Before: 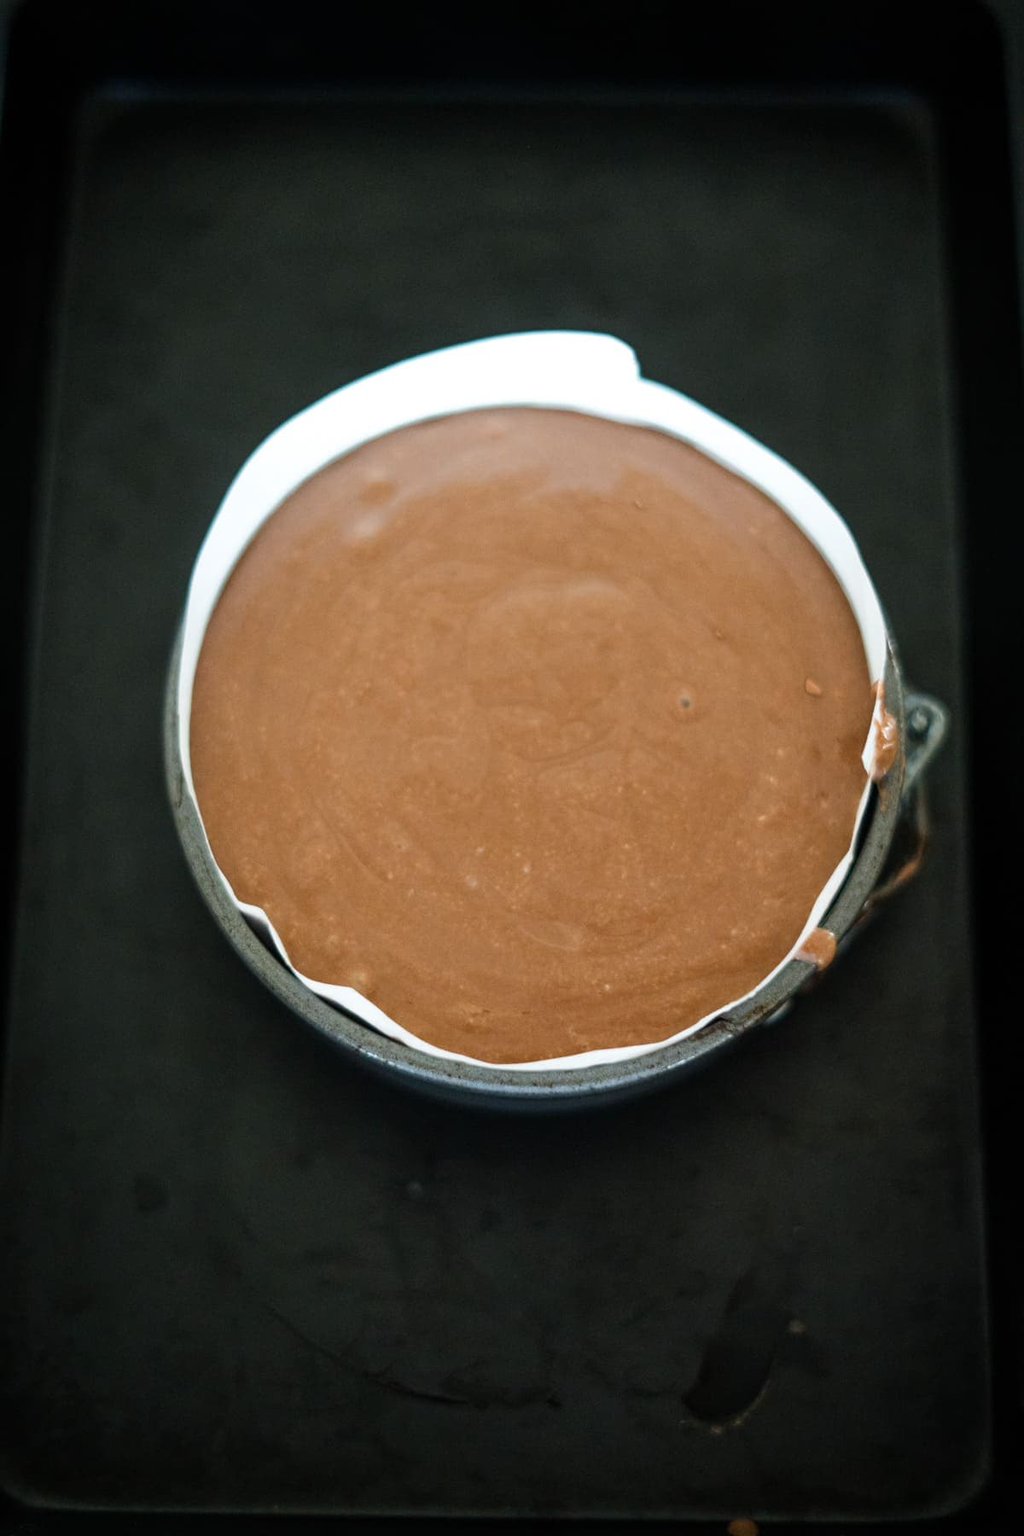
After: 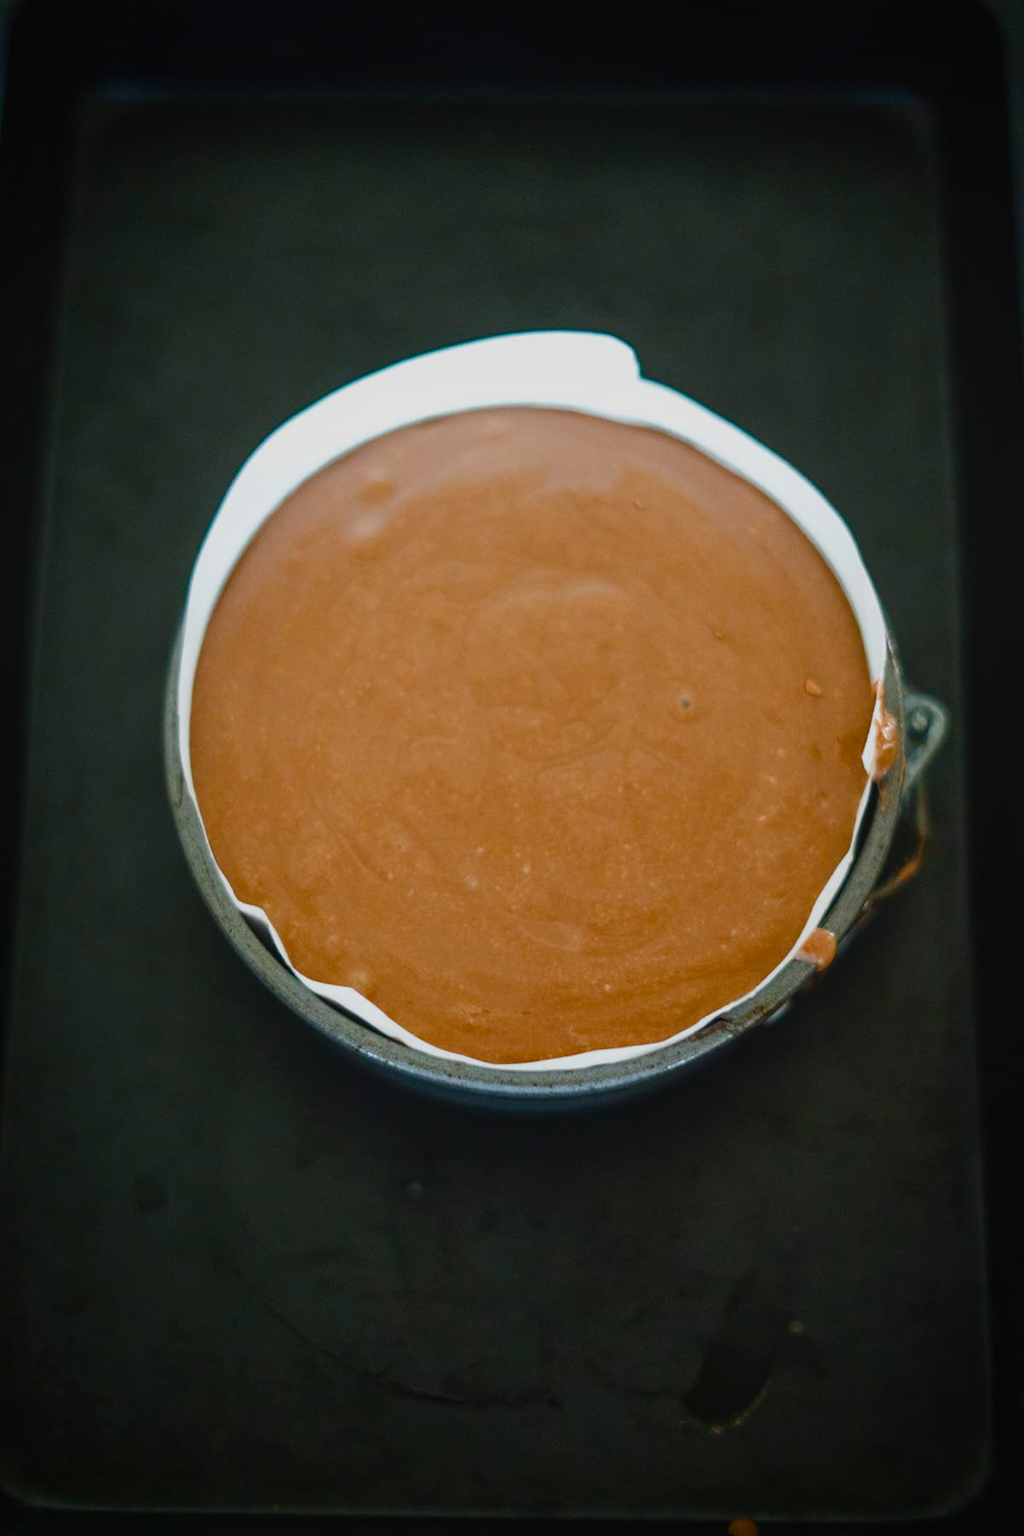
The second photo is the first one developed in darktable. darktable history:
local contrast: highlights 70%, shadows 69%, detail 82%, midtone range 0.33
color balance rgb: perceptual saturation grading › global saturation 20%, perceptual saturation grading › highlights -25.647%, perceptual saturation grading › shadows 25.643%, global vibrance 20.59%
